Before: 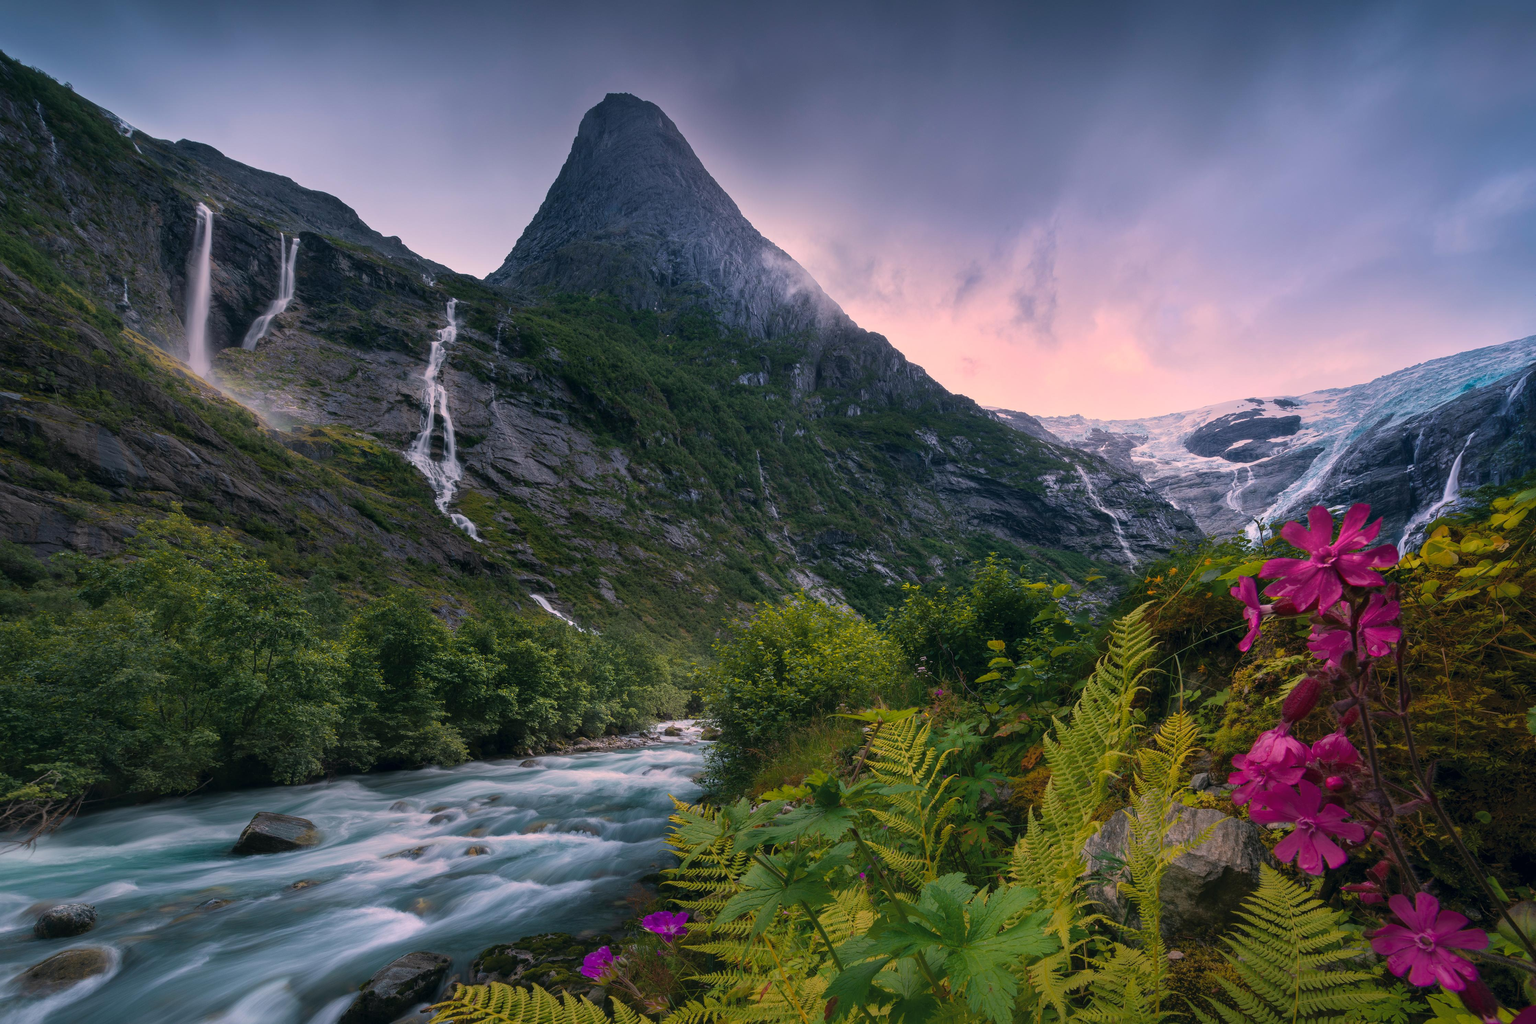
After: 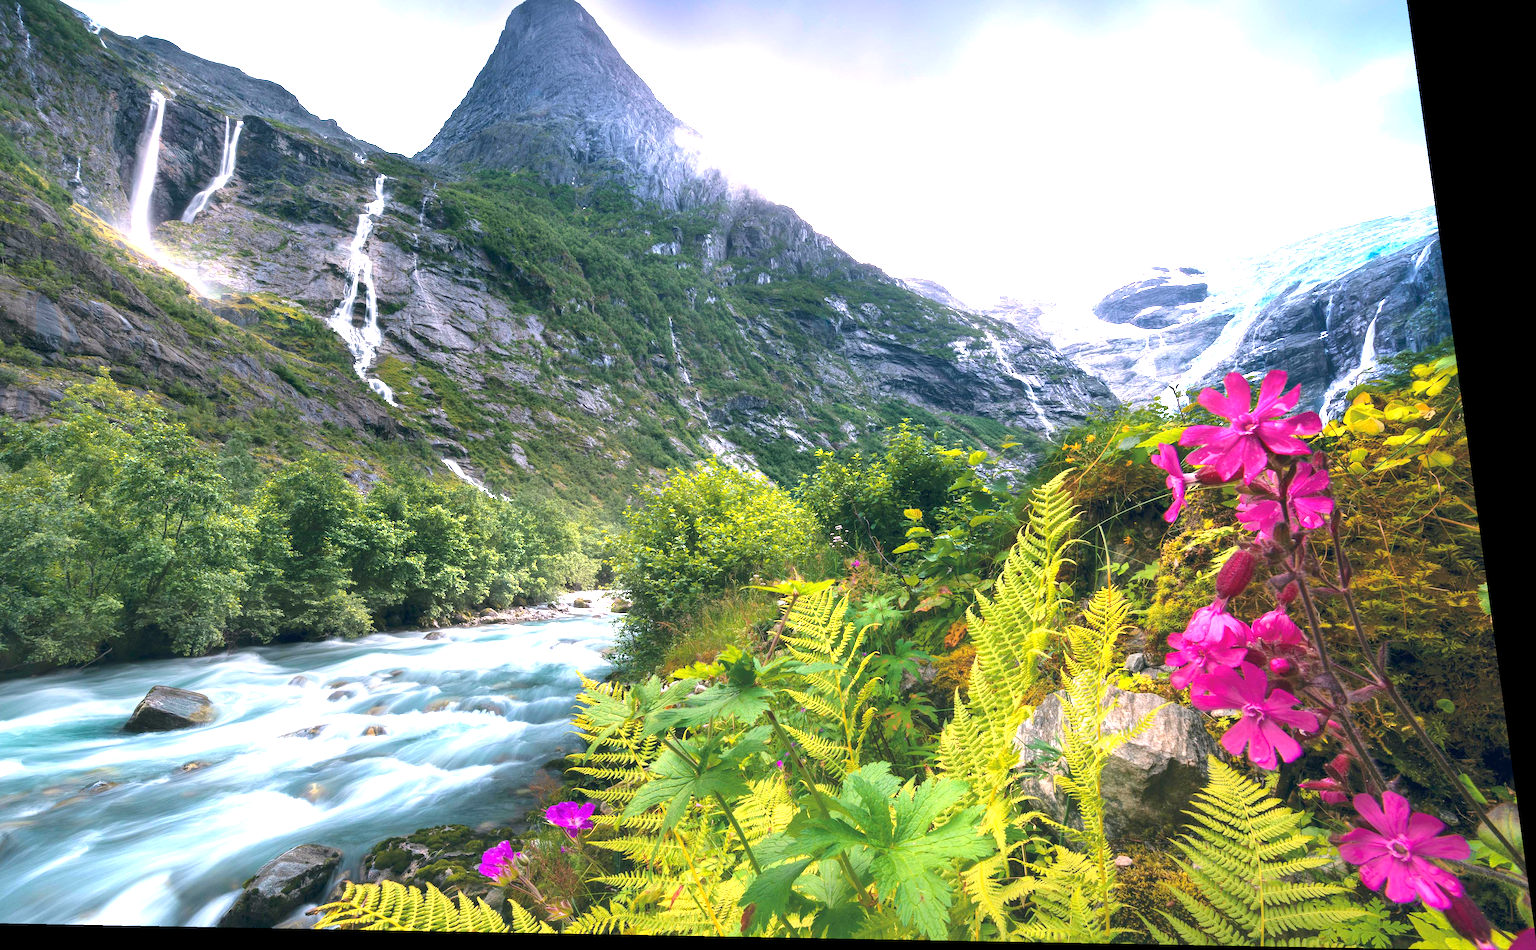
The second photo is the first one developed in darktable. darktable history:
exposure: exposure 2.207 EV, compensate highlight preservation false
crop and rotate: left 8.262%, top 9.226%
rotate and perspective: rotation 0.128°, lens shift (vertical) -0.181, lens shift (horizontal) -0.044, shear 0.001, automatic cropping off
